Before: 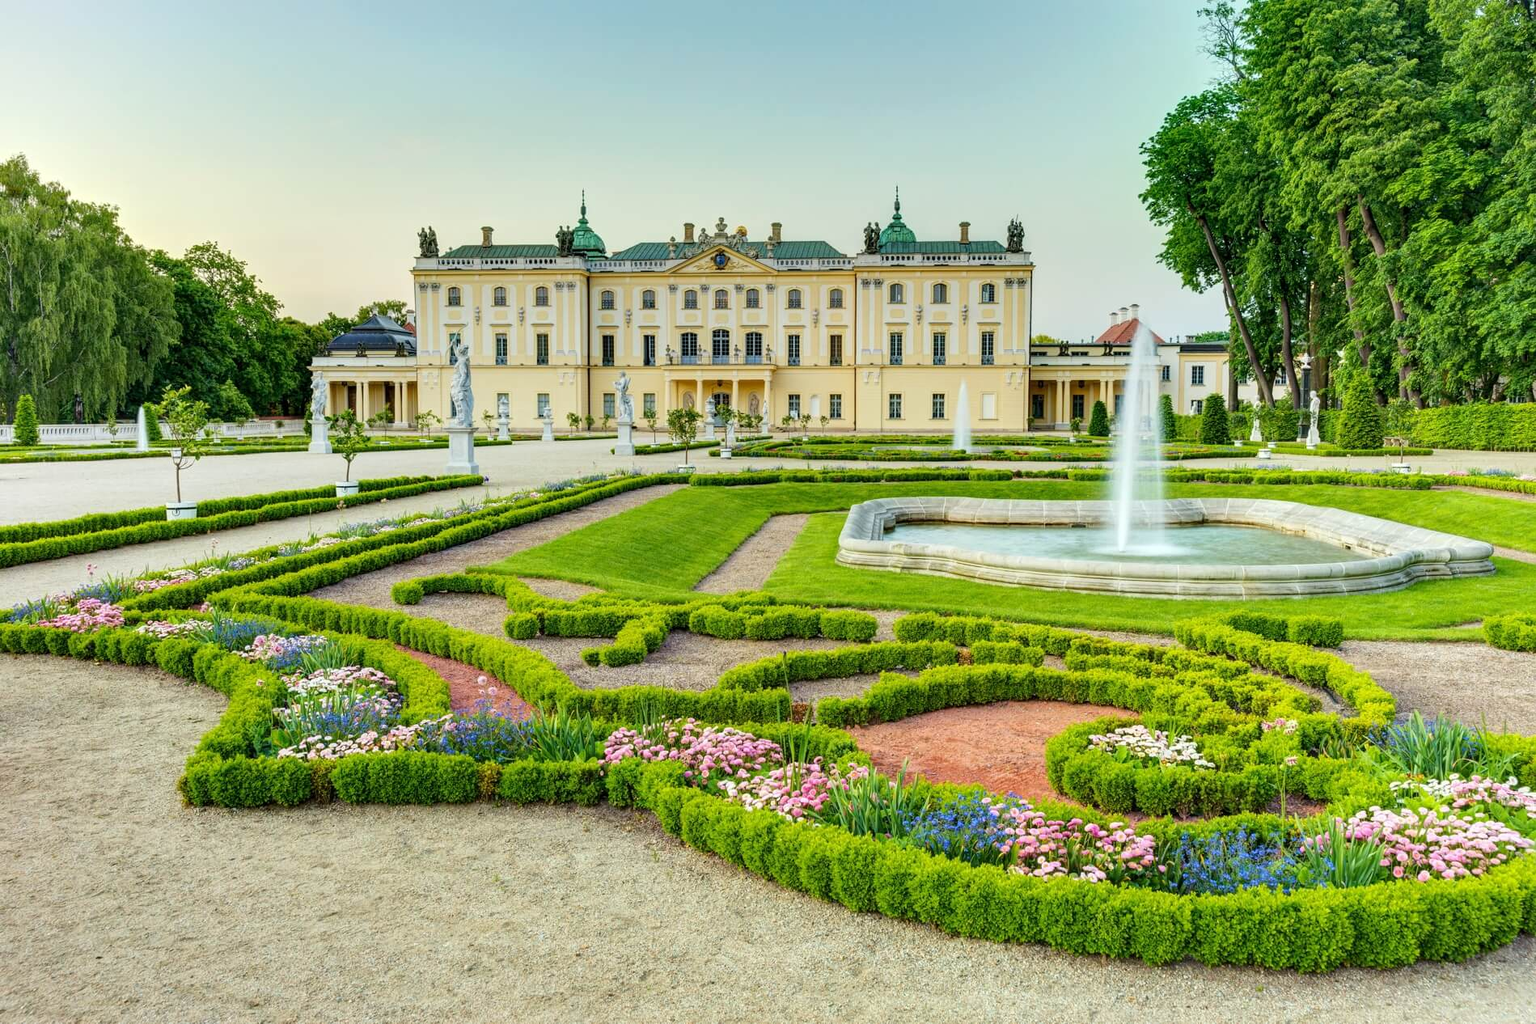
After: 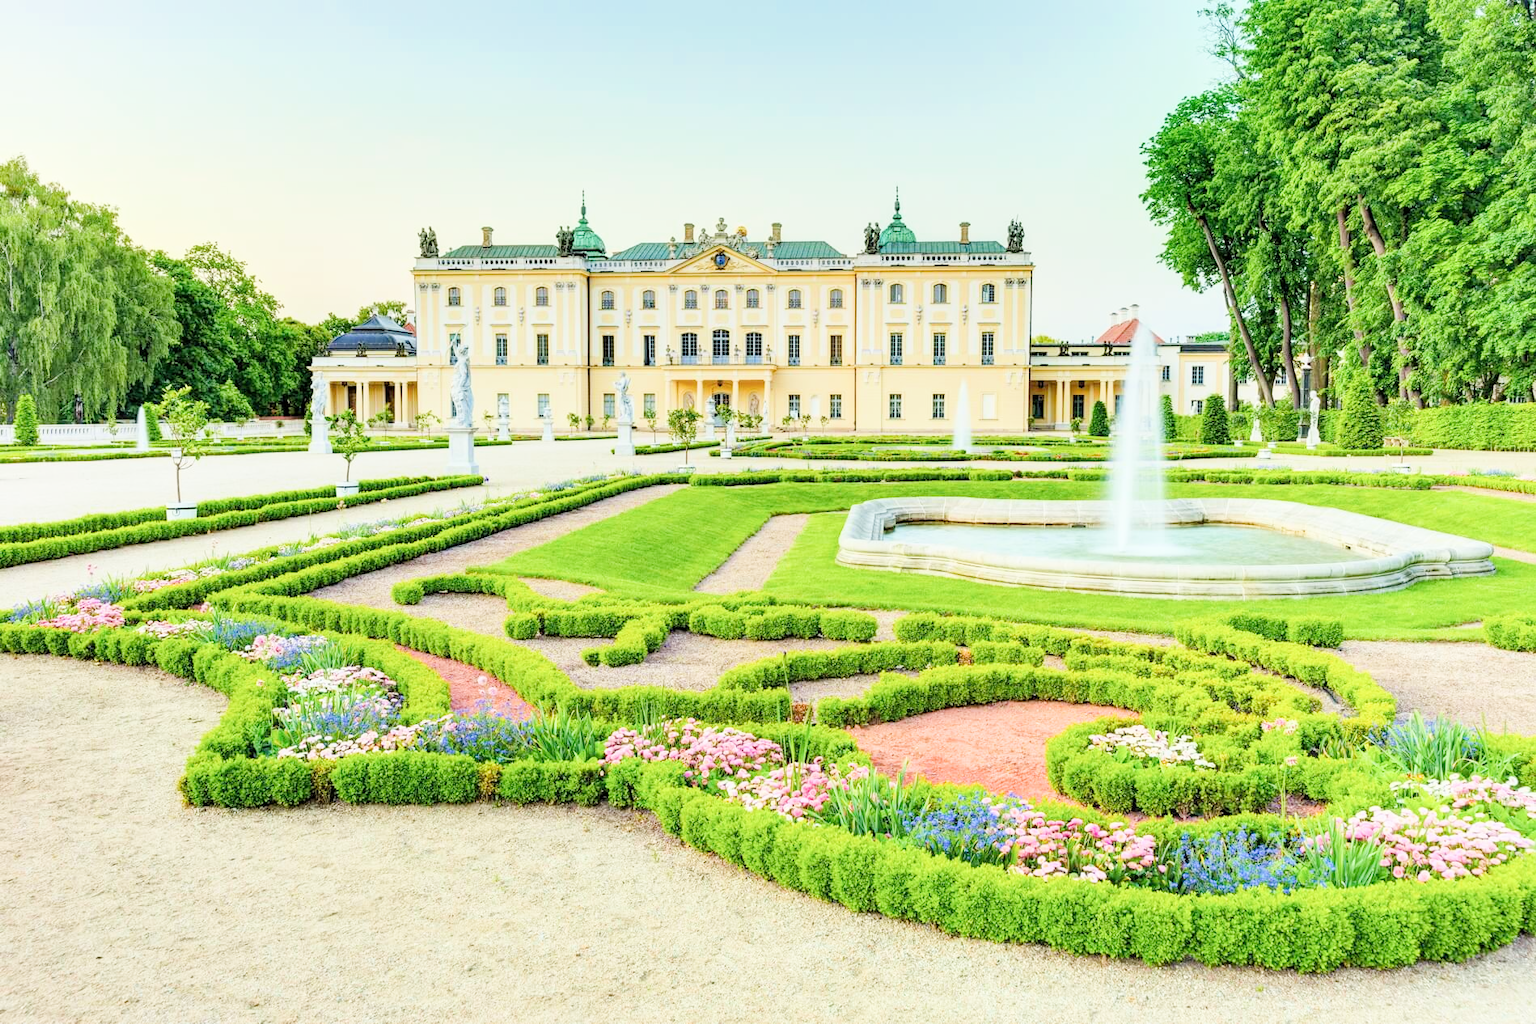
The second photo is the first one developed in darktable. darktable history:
filmic rgb: black relative exposure -7.65 EV, white relative exposure 4.56 EV, hardness 3.61
exposure: black level correction 0, exposure 1.675 EV, compensate exposure bias true, compensate highlight preservation false
